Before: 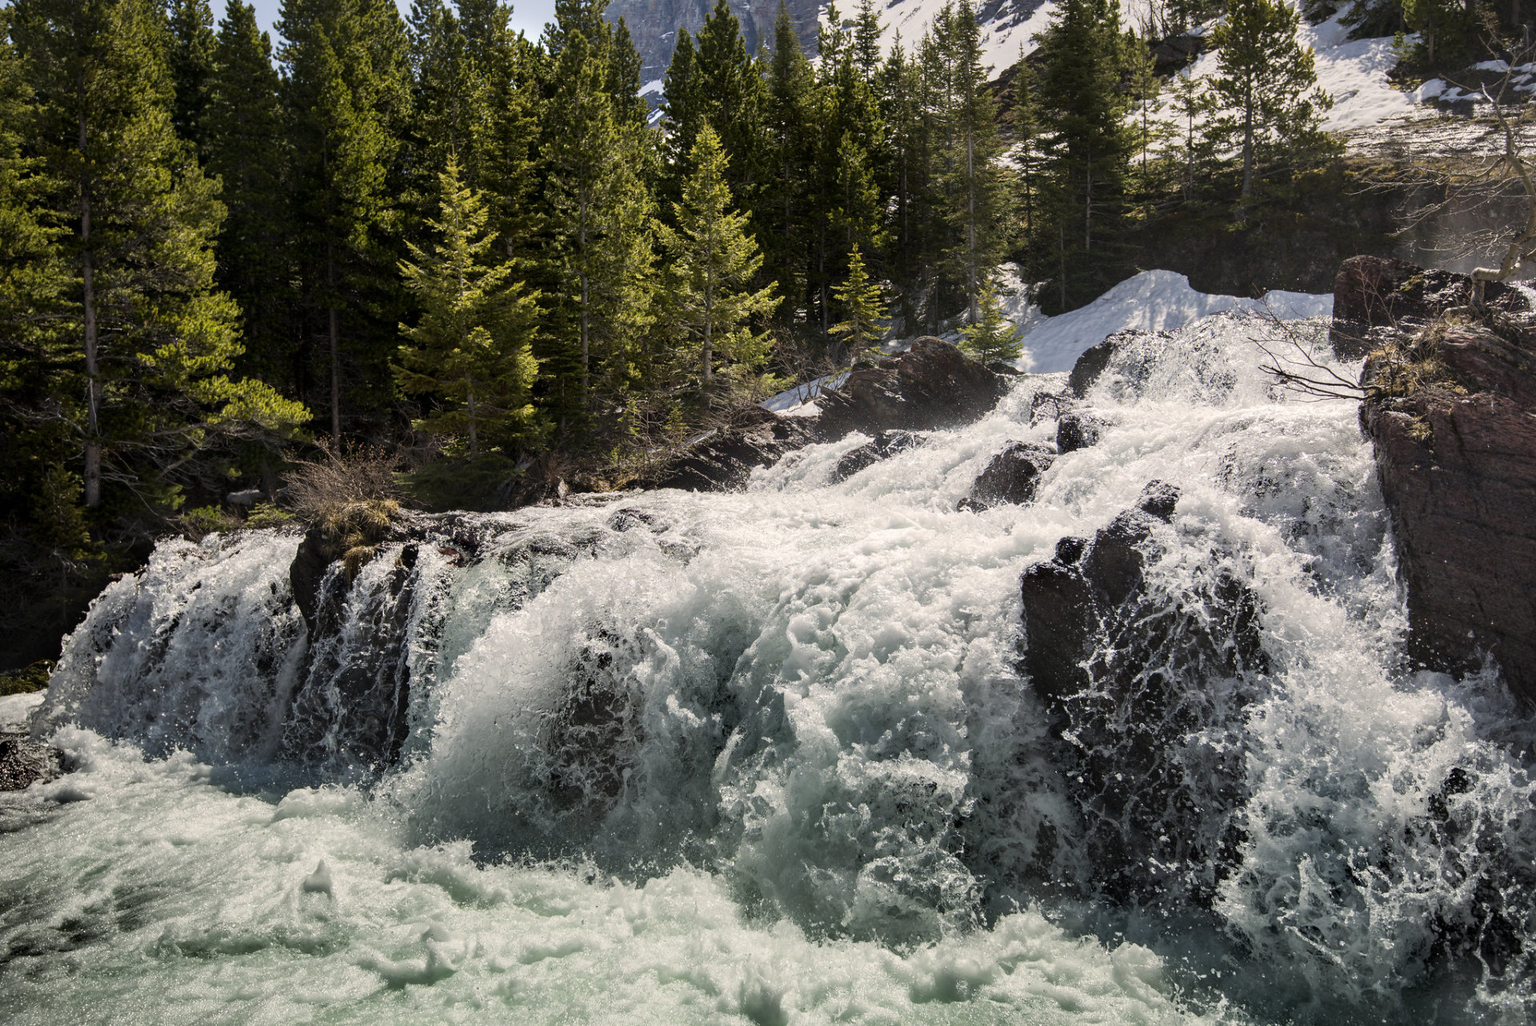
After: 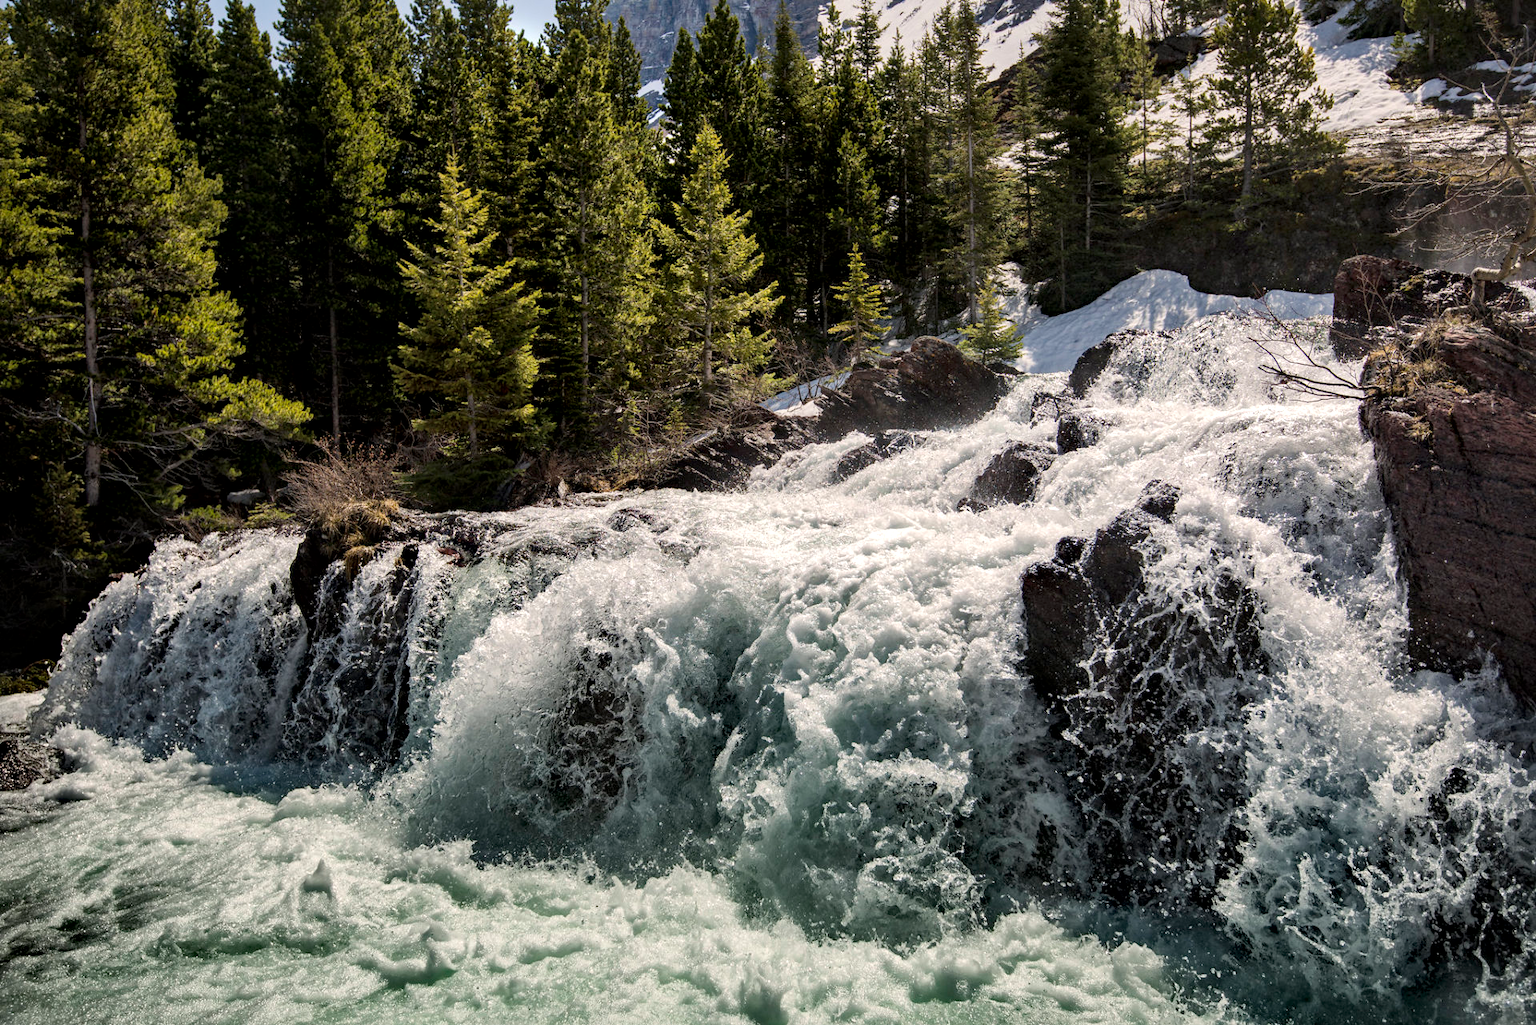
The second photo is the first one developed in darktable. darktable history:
haze removal: compatibility mode true, adaptive false
local contrast: mode bilateral grid, contrast 19, coarseness 50, detail 150%, midtone range 0.2
